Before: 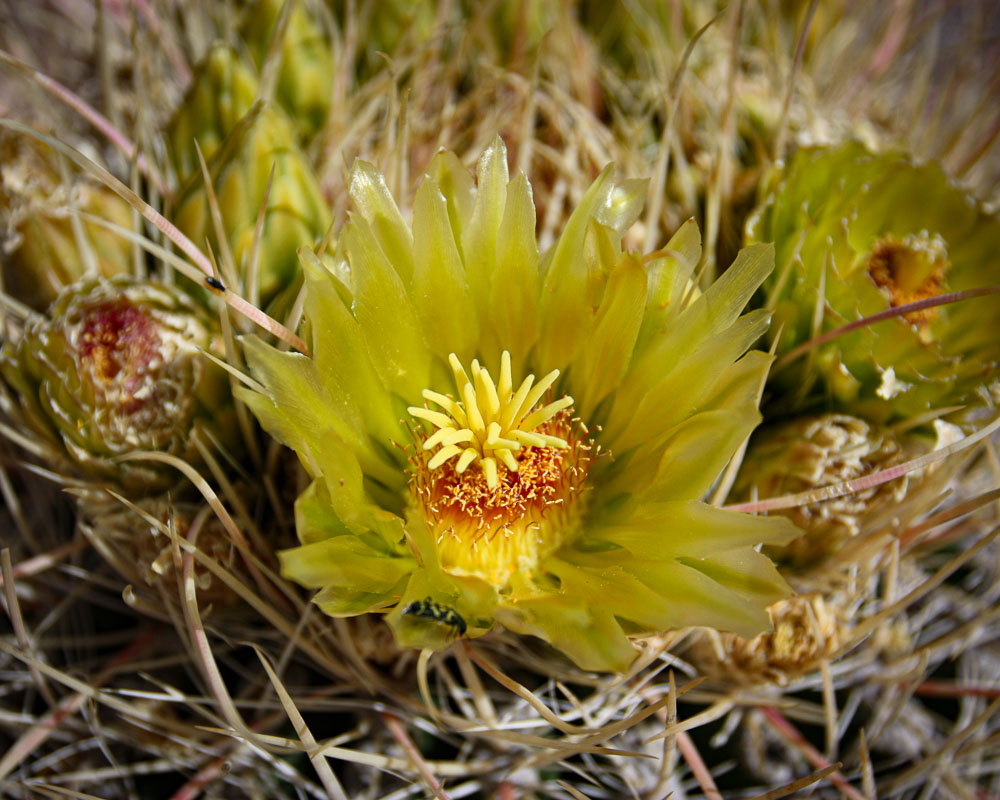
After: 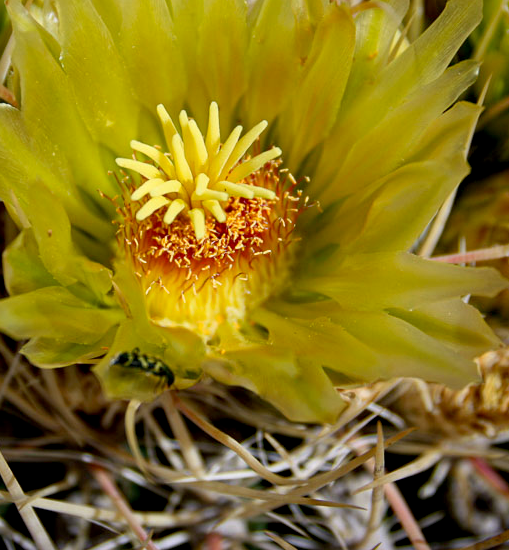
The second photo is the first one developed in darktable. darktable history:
exposure: black level correction 0.007, compensate highlight preservation false
crop and rotate: left 29.237%, top 31.152%, right 19.807%
